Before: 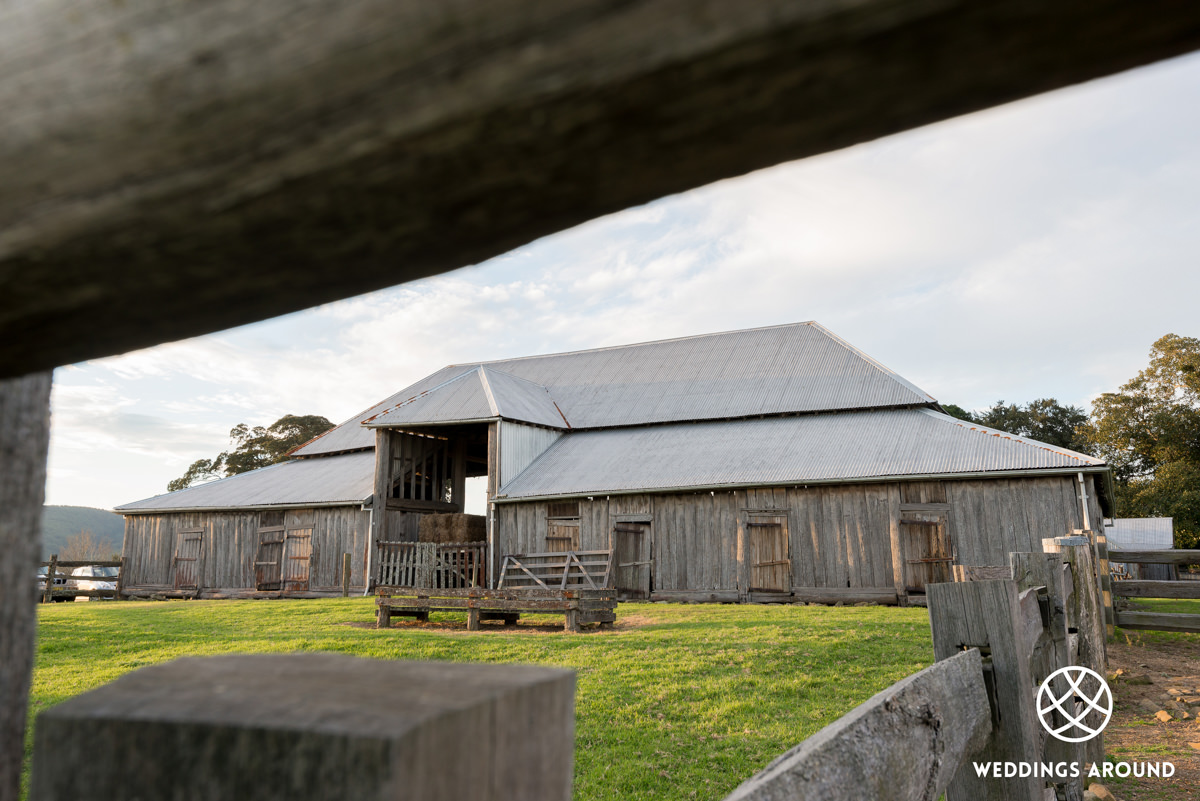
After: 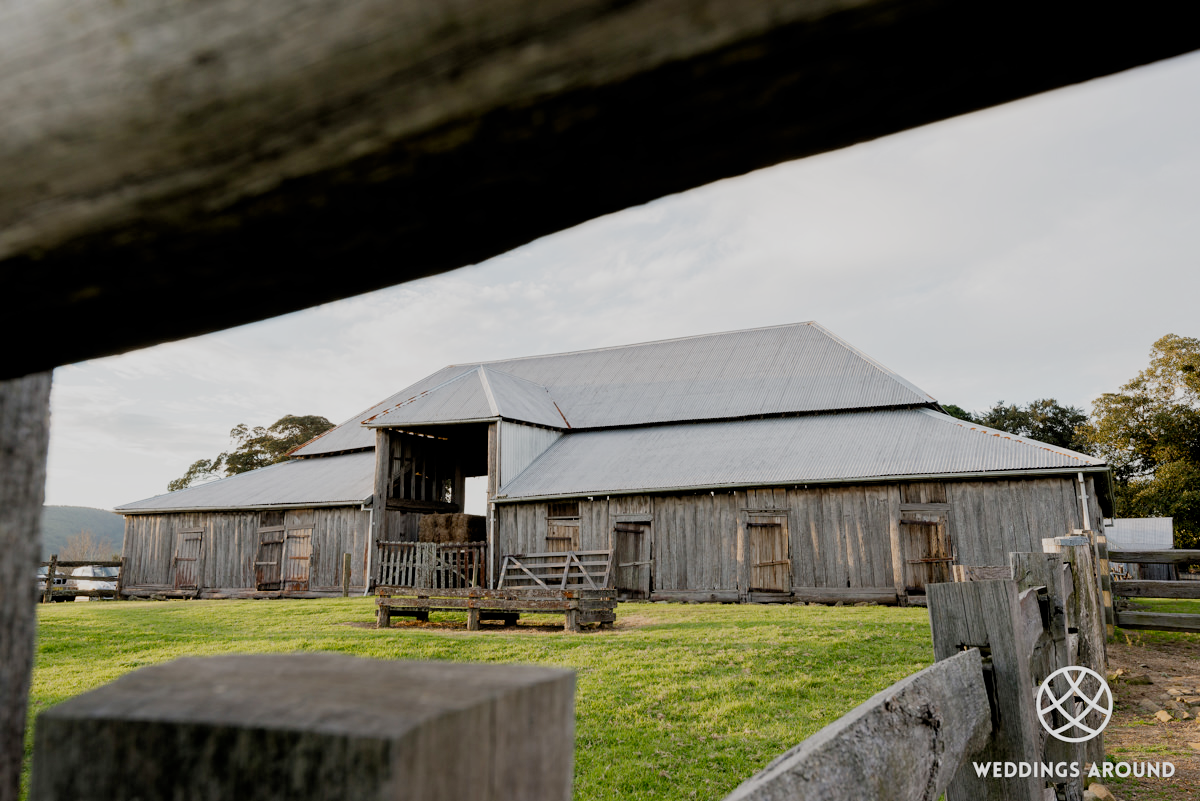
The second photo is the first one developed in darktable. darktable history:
exposure: black level correction 0.007, exposure 0.156 EV, compensate highlight preservation false
filmic rgb: black relative exposure -7.65 EV, white relative exposure 4.56 EV, hardness 3.61, preserve chrominance no, color science v5 (2021)
contrast brightness saturation: saturation -0.07
